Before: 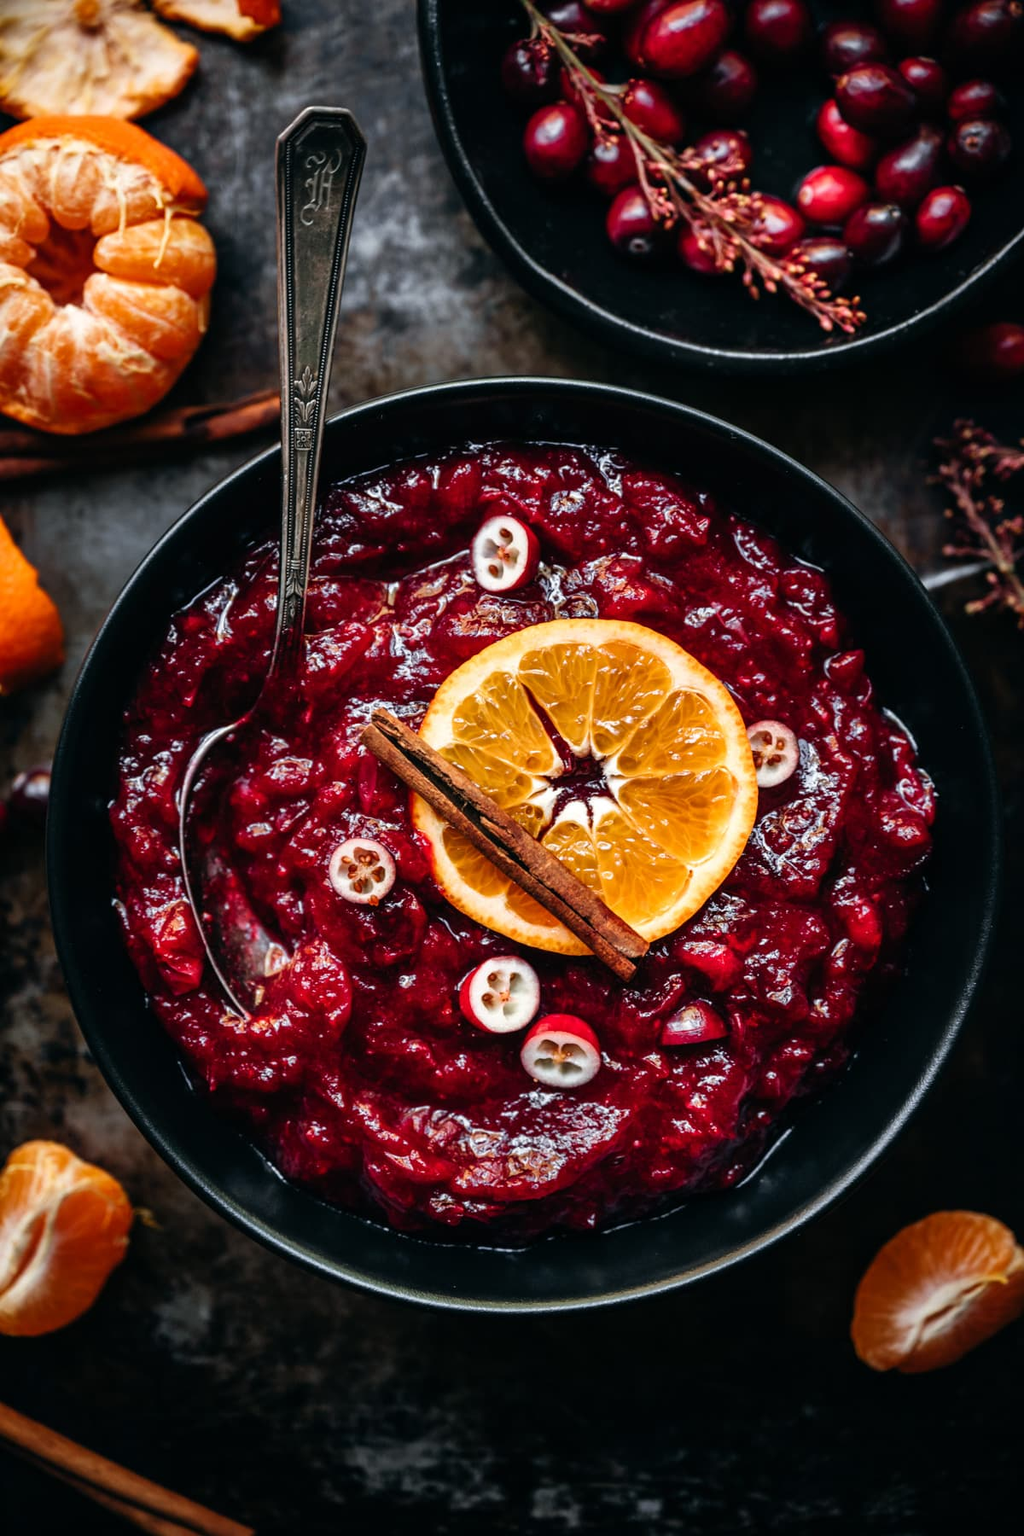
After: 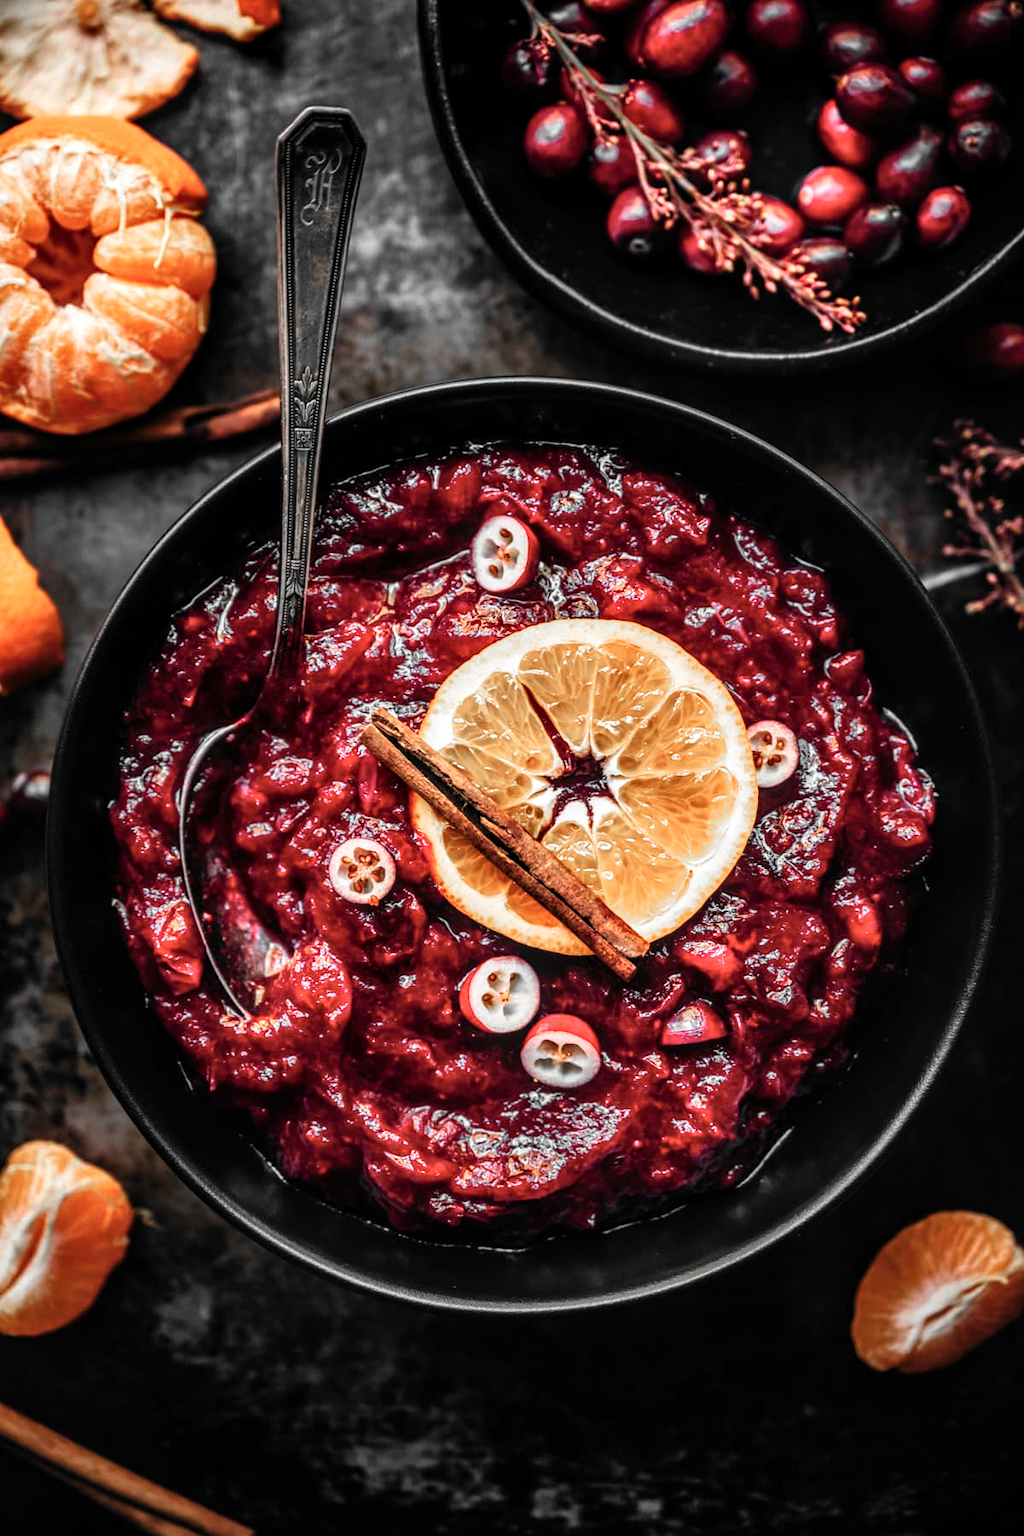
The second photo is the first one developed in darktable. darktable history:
color zones: curves: ch0 [(0, 0.65) (0.096, 0.644) (0.221, 0.539) (0.429, 0.5) (0.571, 0.5) (0.714, 0.5) (0.857, 0.5) (1, 0.65)]; ch1 [(0, 0.5) (0.143, 0.5) (0.257, -0.002) (0.429, 0.04) (0.571, -0.001) (0.714, -0.015) (0.857, 0.024) (1, 0.5)]
local contrast: on, module defaults
